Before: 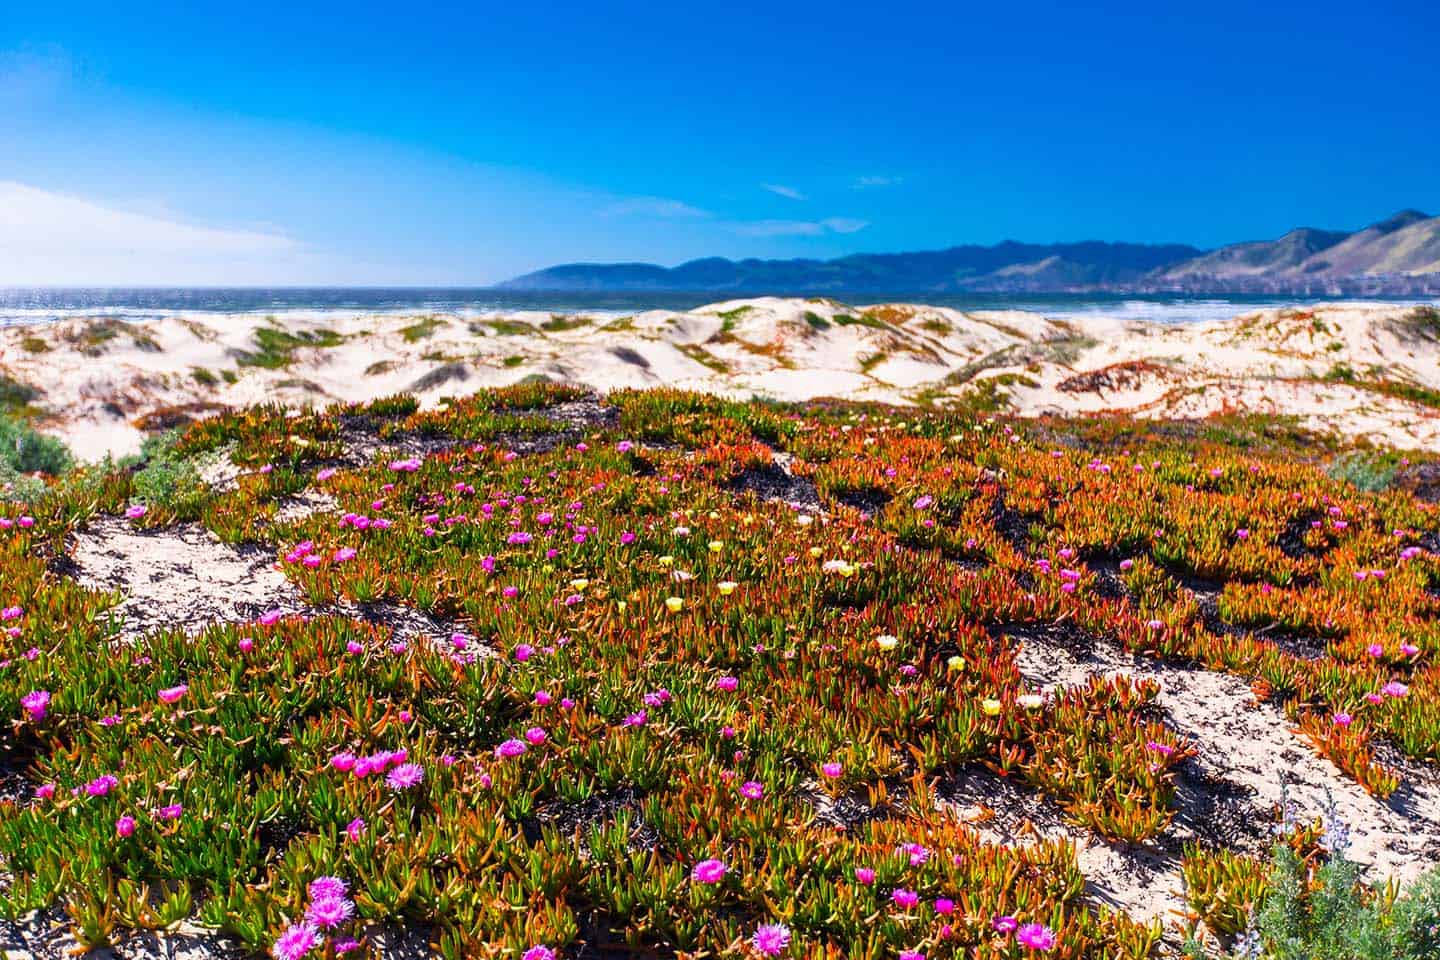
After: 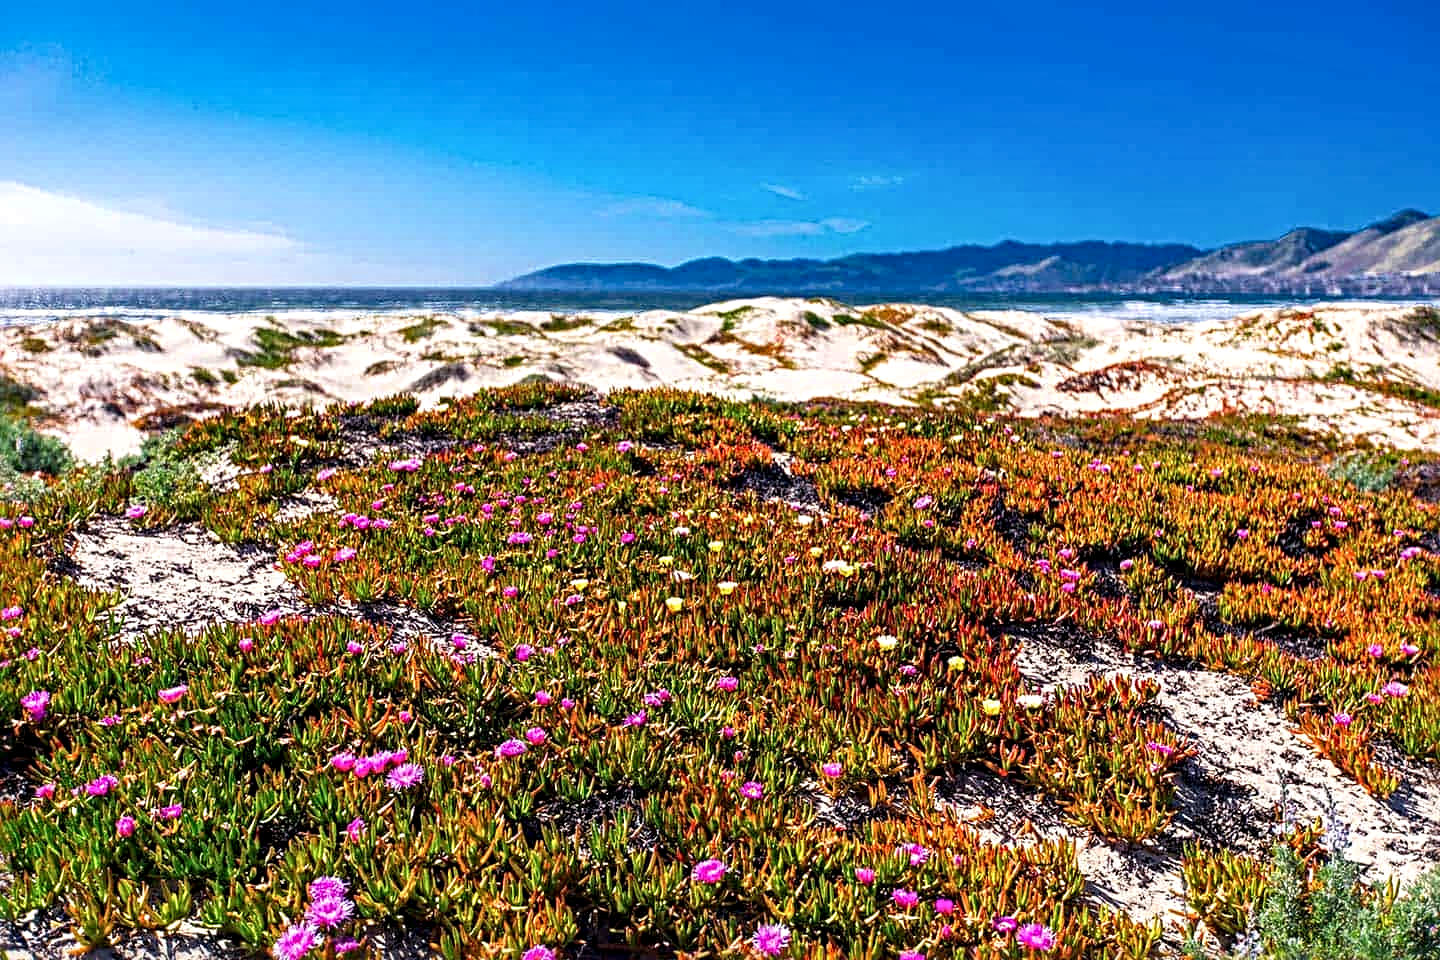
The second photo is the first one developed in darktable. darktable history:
white balance: red 1.009, blue 0.985
local contrast: detail 142%
sharpen: radius 4.883
